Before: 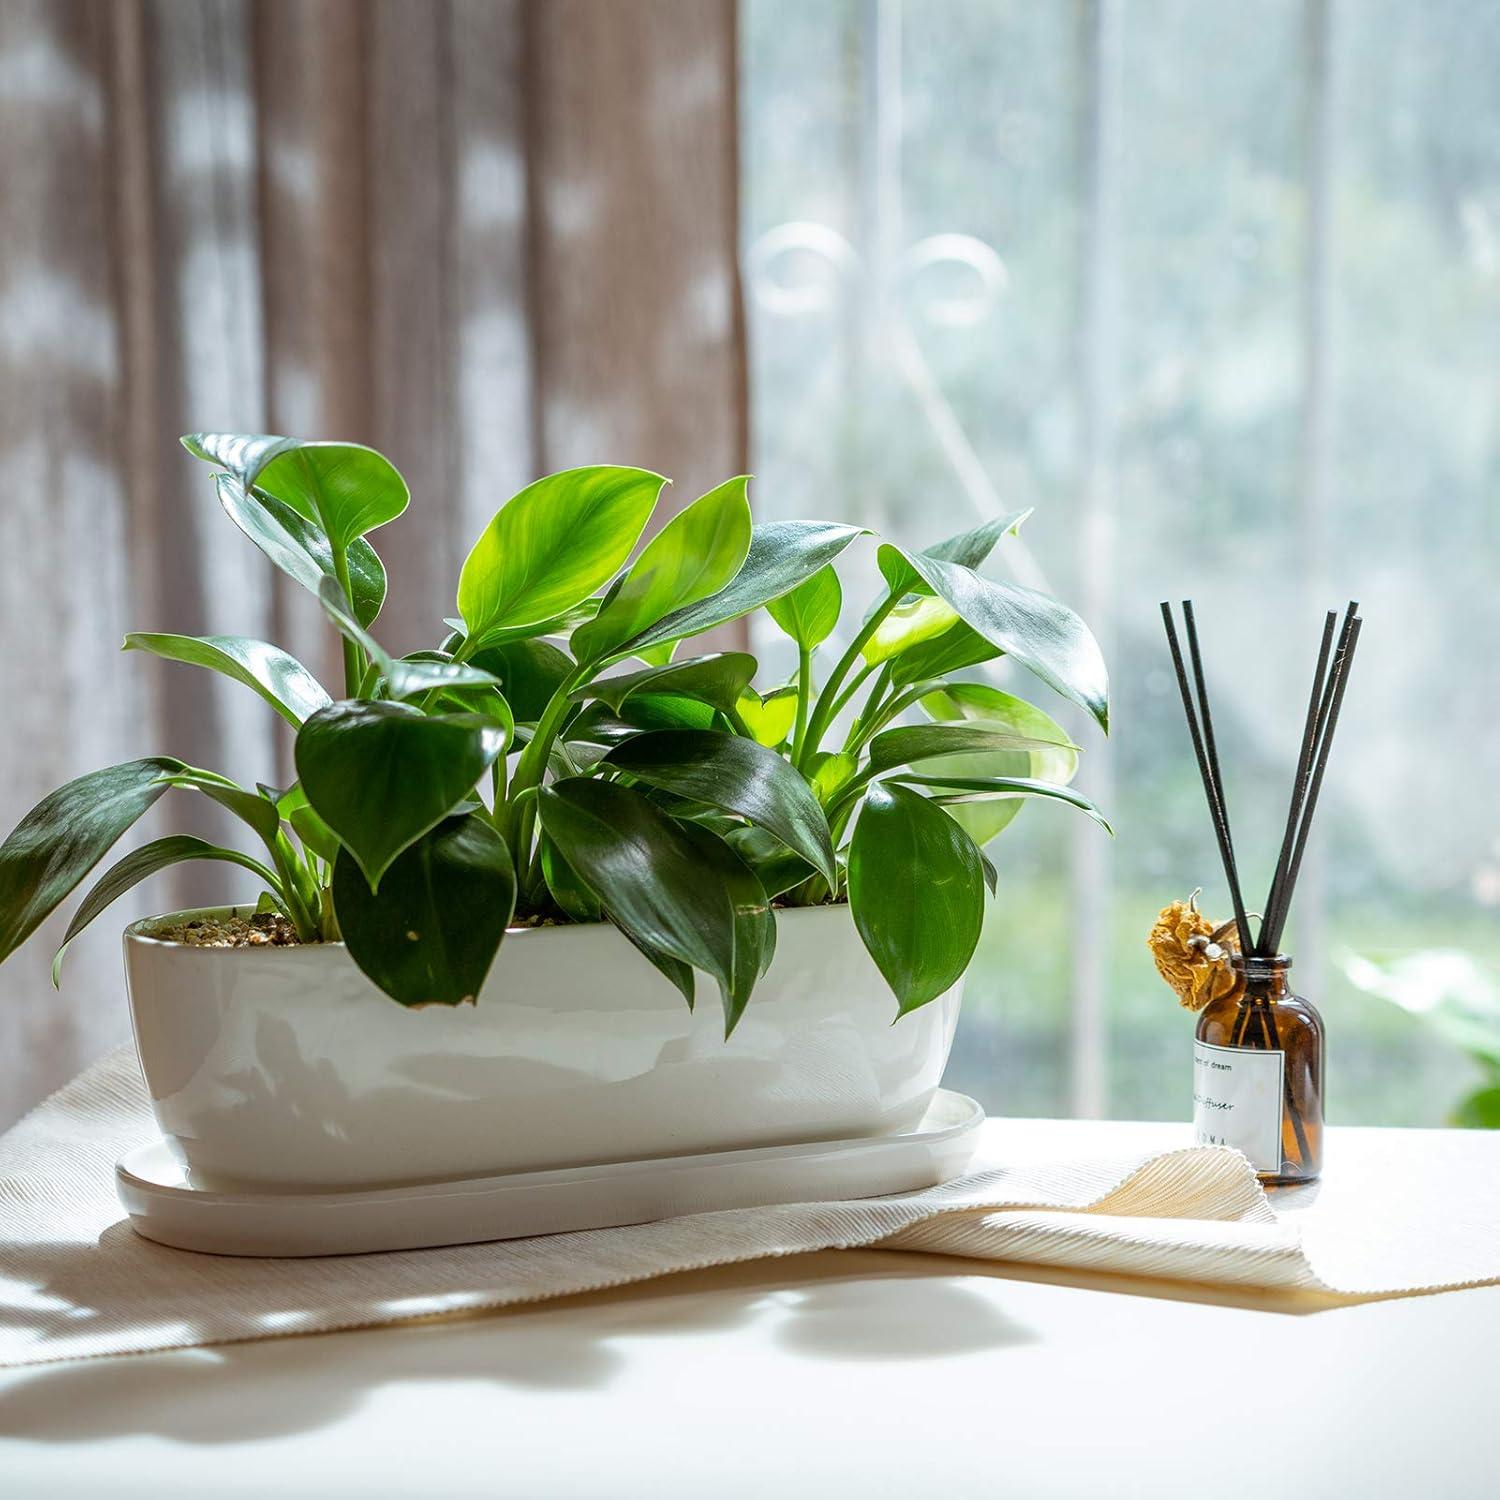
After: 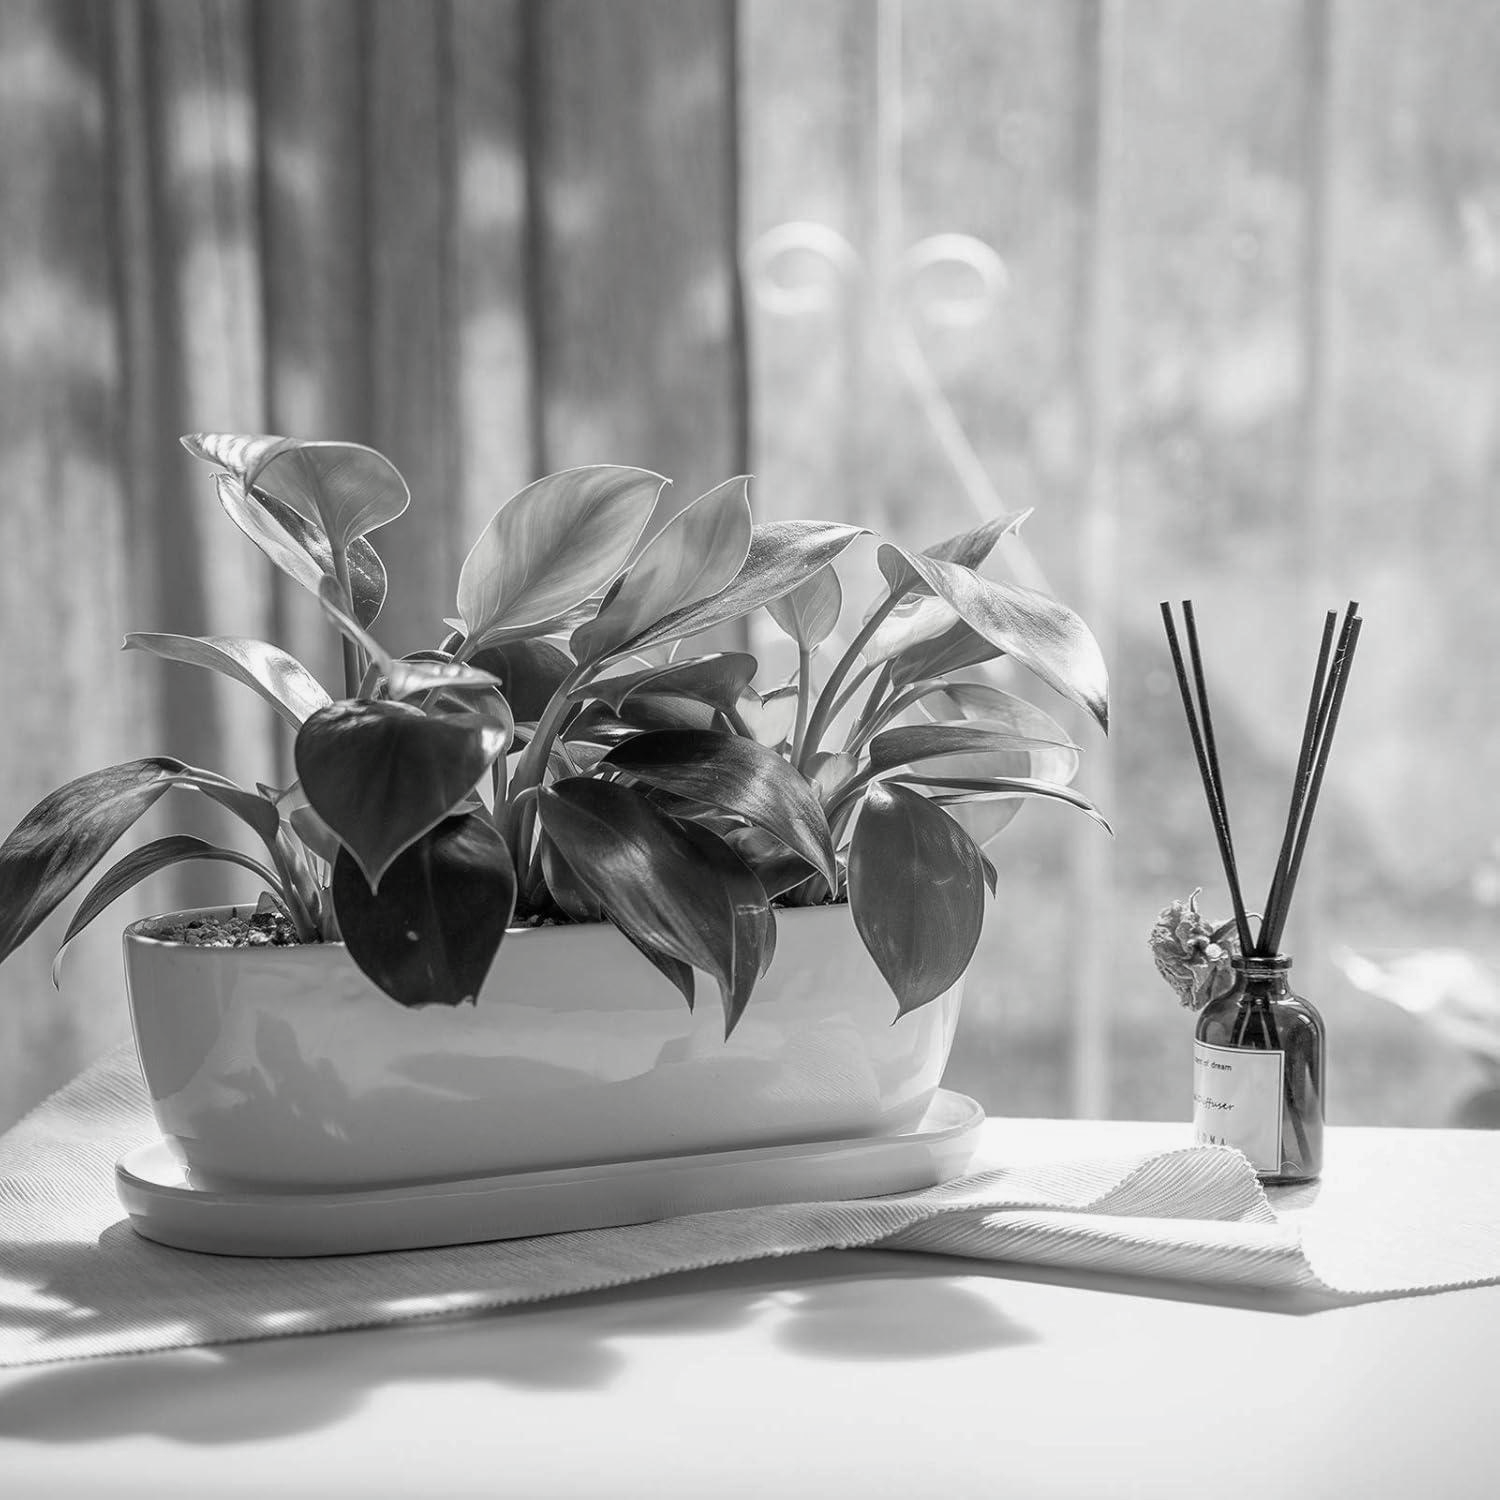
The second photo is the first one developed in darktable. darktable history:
contrast brightness saturation: saturation -0.986
shadows and highlights: shadows 24.91, white point adjustment -2.97, highlights -30.08
